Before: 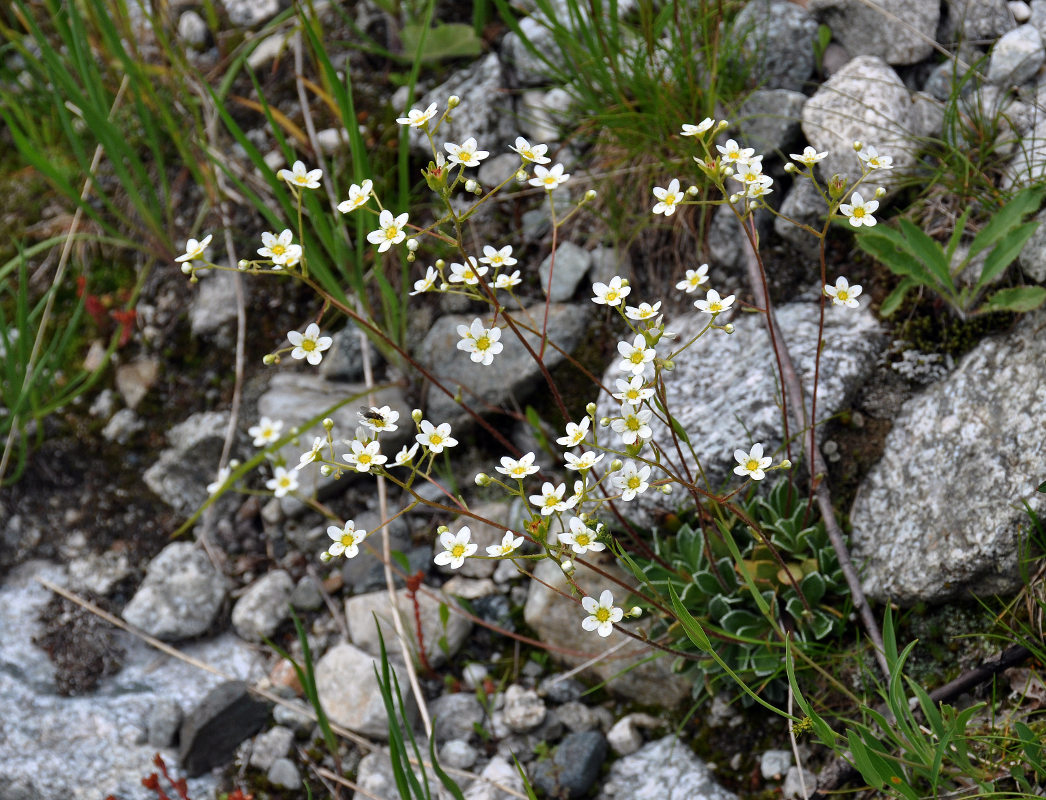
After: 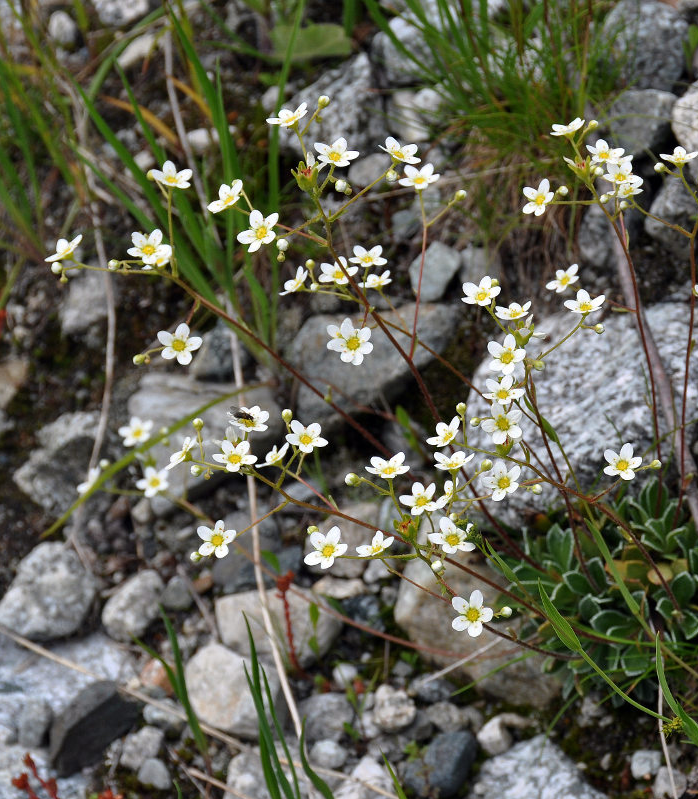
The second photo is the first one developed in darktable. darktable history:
crop and rotate: left 12.462%, right 20.719%
